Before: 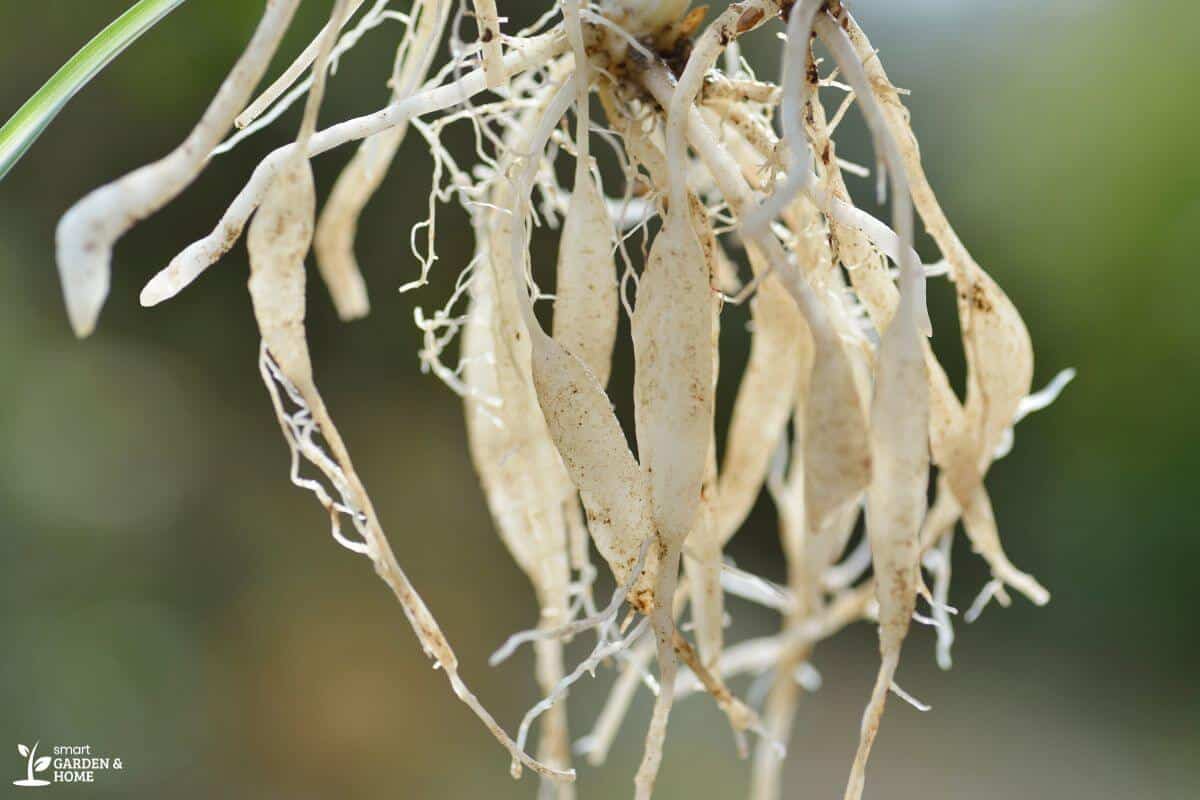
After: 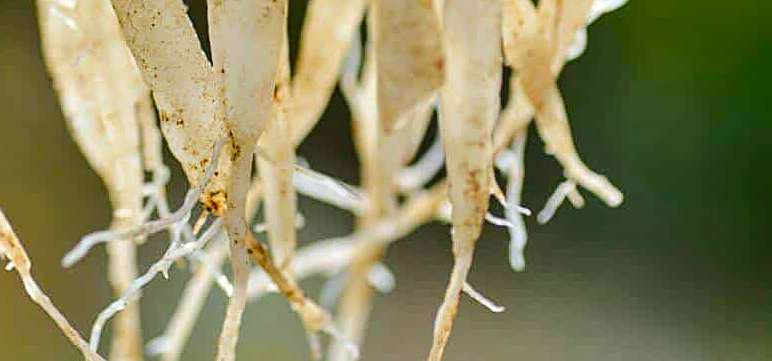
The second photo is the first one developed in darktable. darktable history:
crop and rotate: left 35.631%, top 49.915%, bottom 4.891%
contrast brightness saturation: contrast 0.134, brightness -0.059, saturation 0.162
local contrast: on, module defaults
sharpen: on, module defaults
color zones: curves: ch0 [(0, 0.5) (0.143, 0.5) (0.286, 0.5) (0.429, 0.5) (0.571, 0.5) (0.714, 0.476) (0.857, 0.5) (1, 0.5)]; ch2 [(0, 0.5) (0.143, 0.5) (0.286, 0.5) (0.429, 0.5) (0.571, 0.5) (0.714, 0.487) (0.857, 0.5) (1, 0.5)]
color balance rgb: linear chroma grading › global chroma 8.989%, perceptual saturation grading › global saturation 10.135%, perceptual brilliance grading › mid-tones 10.318%, perceptual brilliance grading › shadows 14.902%
